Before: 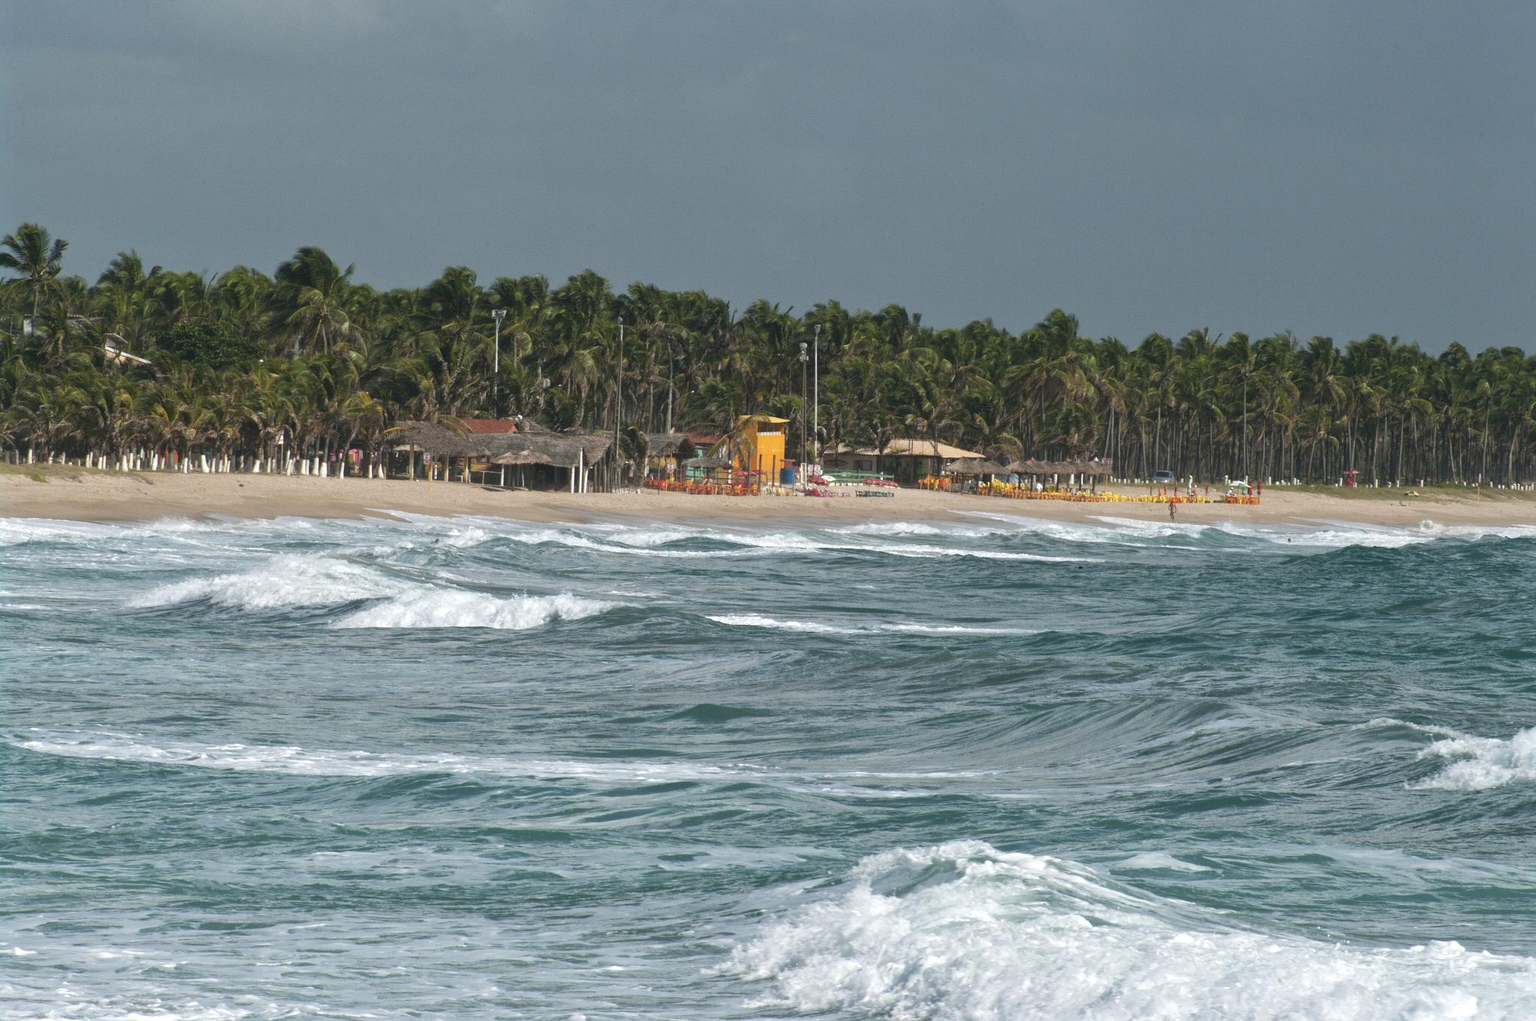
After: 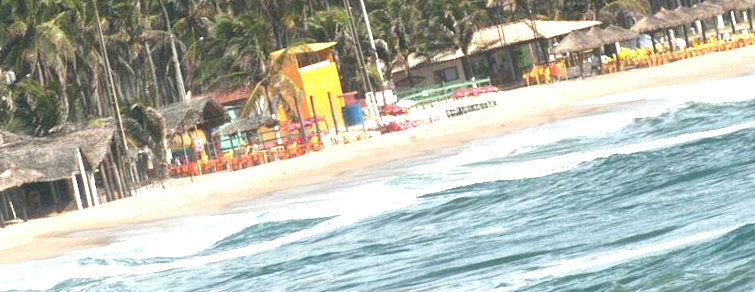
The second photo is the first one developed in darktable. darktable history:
rotate and perspective: rotation -14.8°, crop left 0.1, crop right 0.903, crop top 0.25, crop bottom 0.748
crop: left 31.751%, top 32.172%, right 27.8%, bottom 35.83%
exposure: black level correction 0, exposure 1.379 EV, compensate exposure bias true, compensate highlight preservation false
